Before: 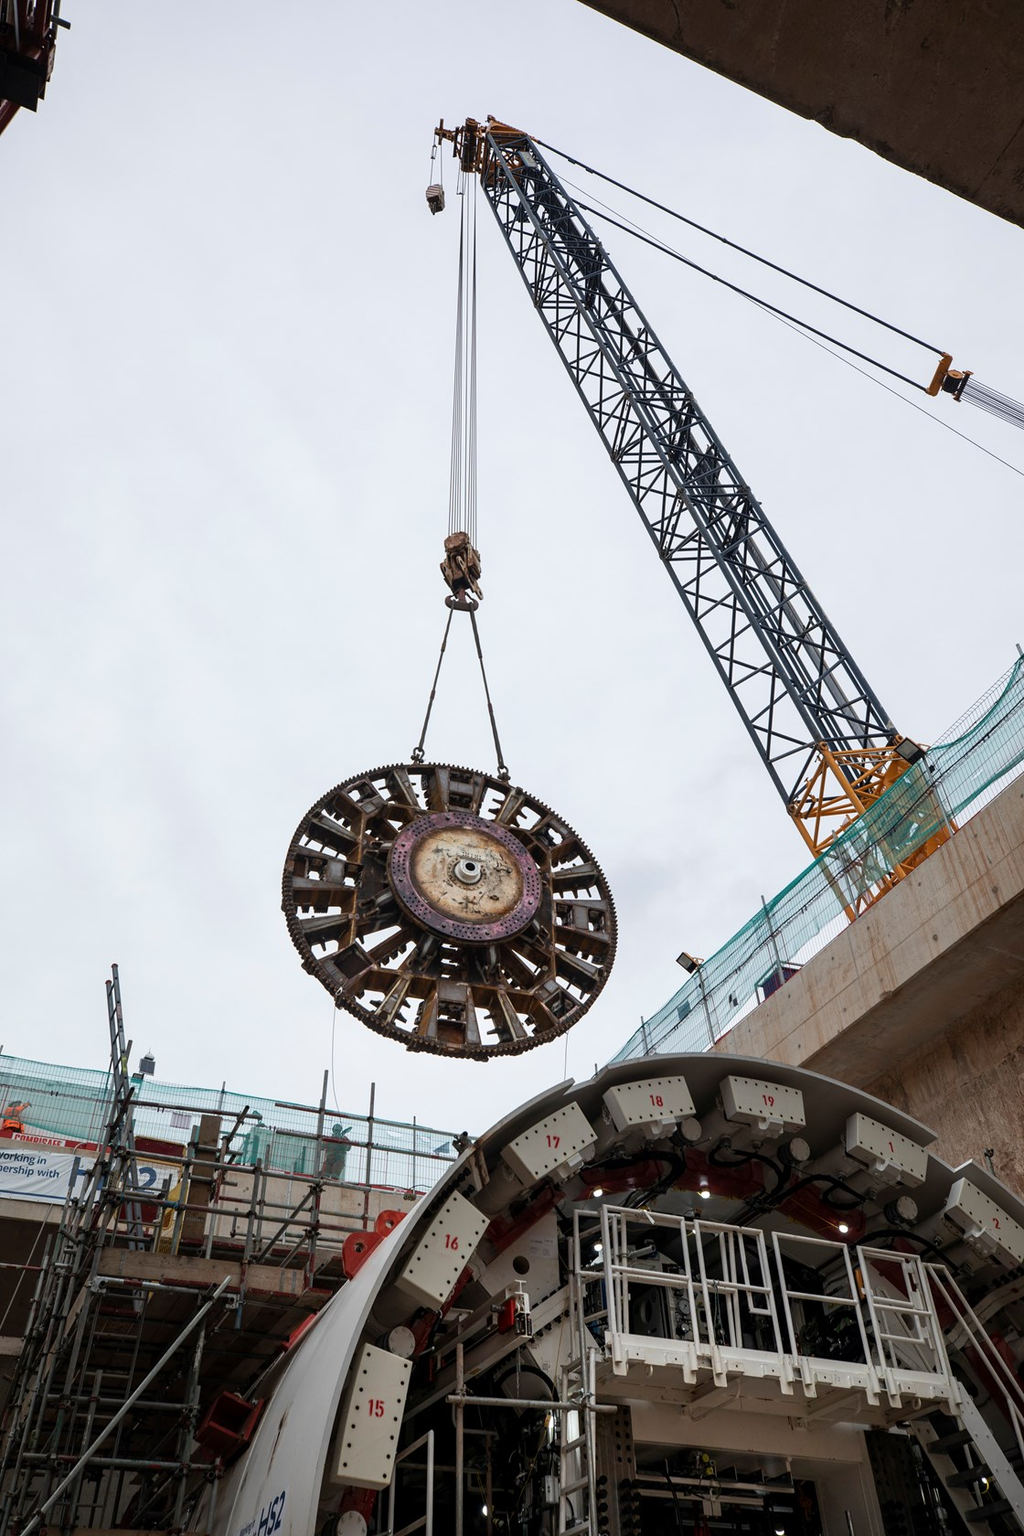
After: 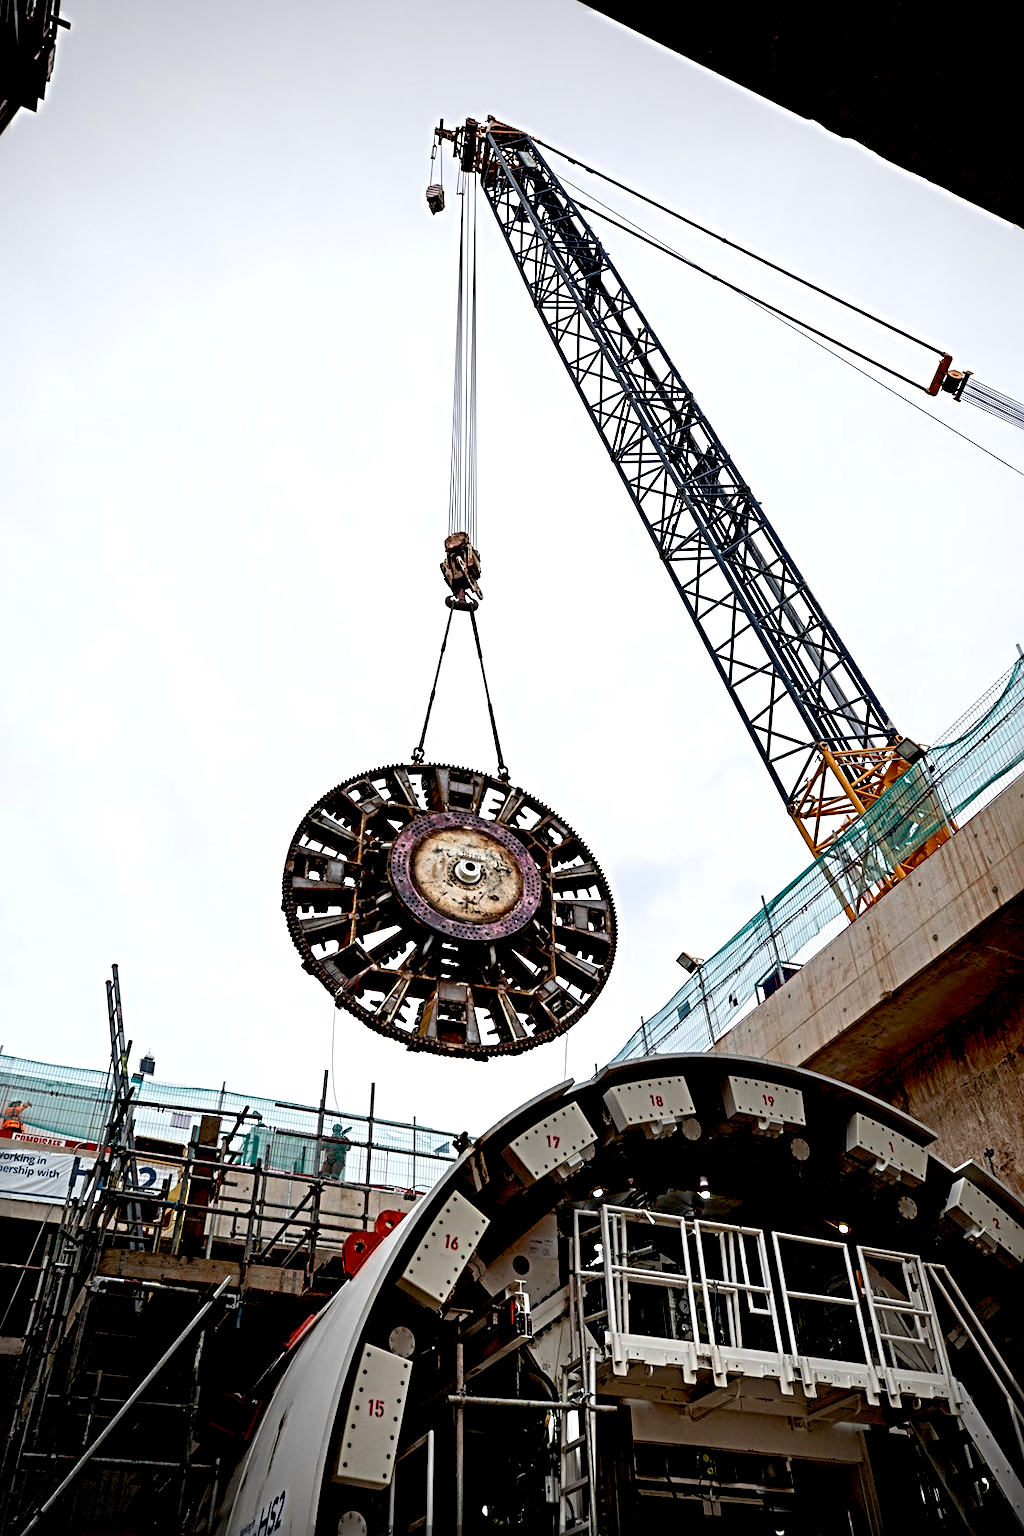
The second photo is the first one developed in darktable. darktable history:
sharpen: radius 4.91
exposure: black level correction 0.031, exposure 0.318 EV, compensate highlight preservation false
vignetting: fall-off start 85.44%, fall-off radius 80.76%, width/height ratio 1.219
